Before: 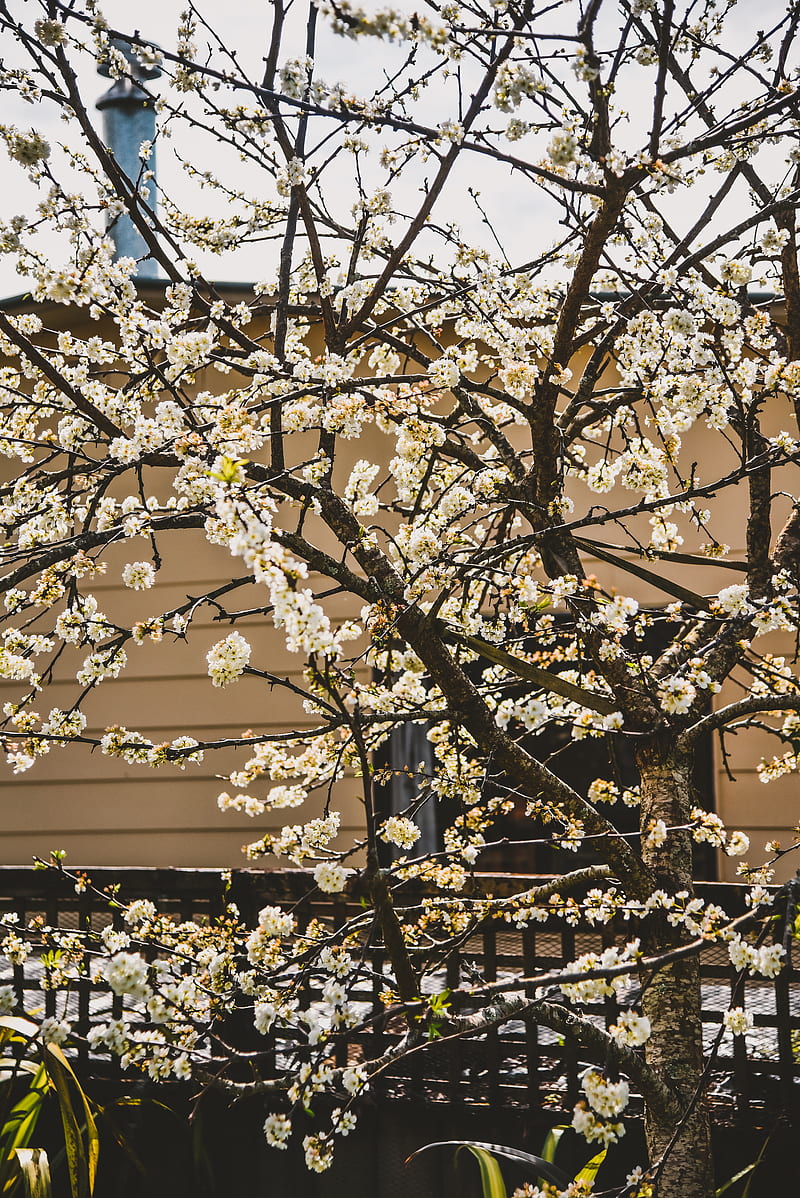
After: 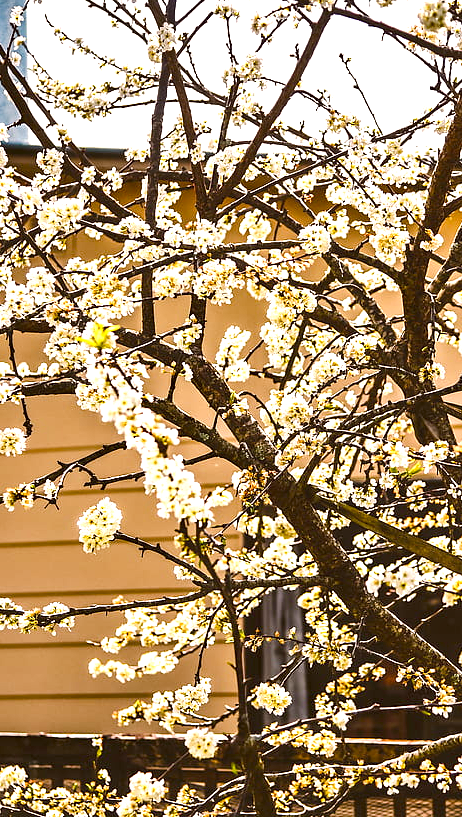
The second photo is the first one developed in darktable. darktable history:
exposure: black level correction 0, exposure 0.7 EV, compensate exposure bias true, compensate highlight preservation false
haze removal: compatibility mode true, adaptive false
color correction: highlights a* 6.27, highlights b* 8.19, shadows a* 5.94, shadows b* 7.23, saturation 0.9
crop: left 16.202%, top 11.208%, right 26.045%, bottom 20.557%
shadows and highlights: shadows 37.27, highlights -28.18, soften with gaussian
color balance rgb: global offset › luminance -0.51%, perceptual saturation grading › global saturation 27.53%, perceptual saturation grading › highlights -25%, perceptual saturation grading › shadows 25%, perceptual brilliance grading › highlights 6.62%, perceptual brilliance grading › mid-tones 17.07%, perceptual brilliance grading › shadows -5.23%
local contrast: mode bilateral grid, contrast 10, coarseness 25, detail 115%, midtone range 0.2
